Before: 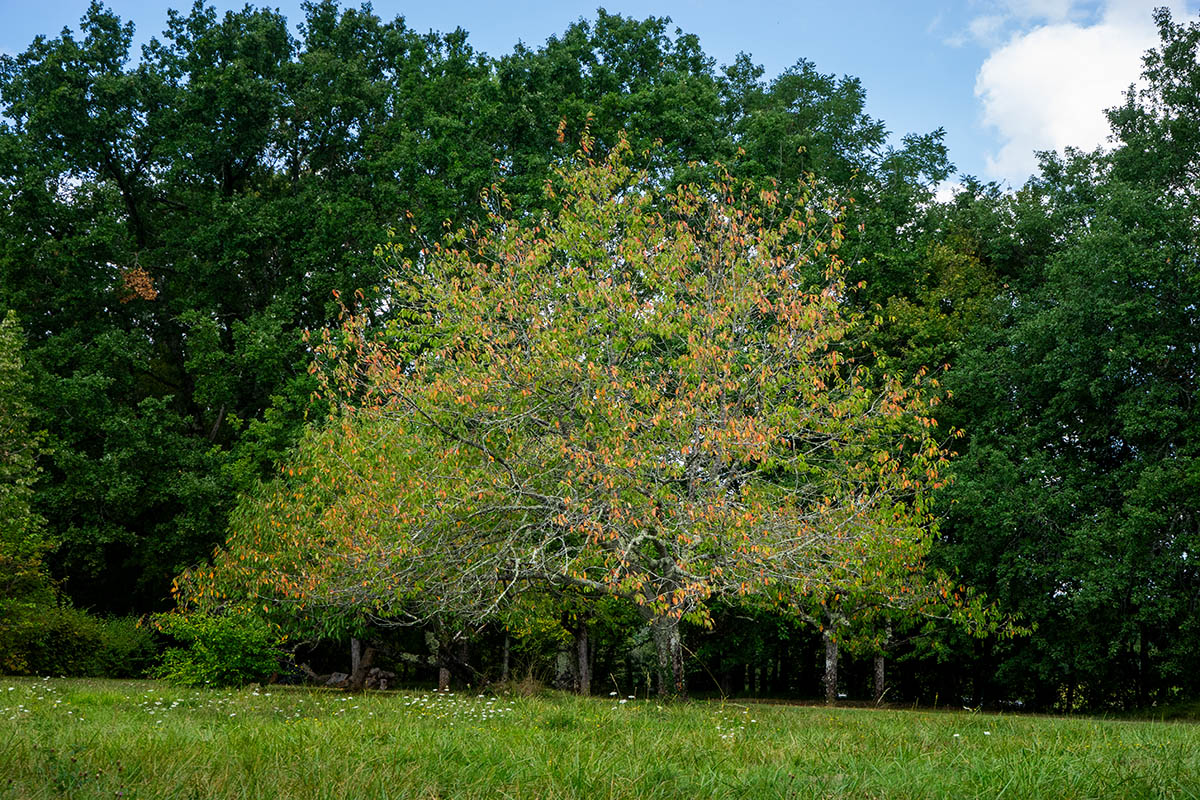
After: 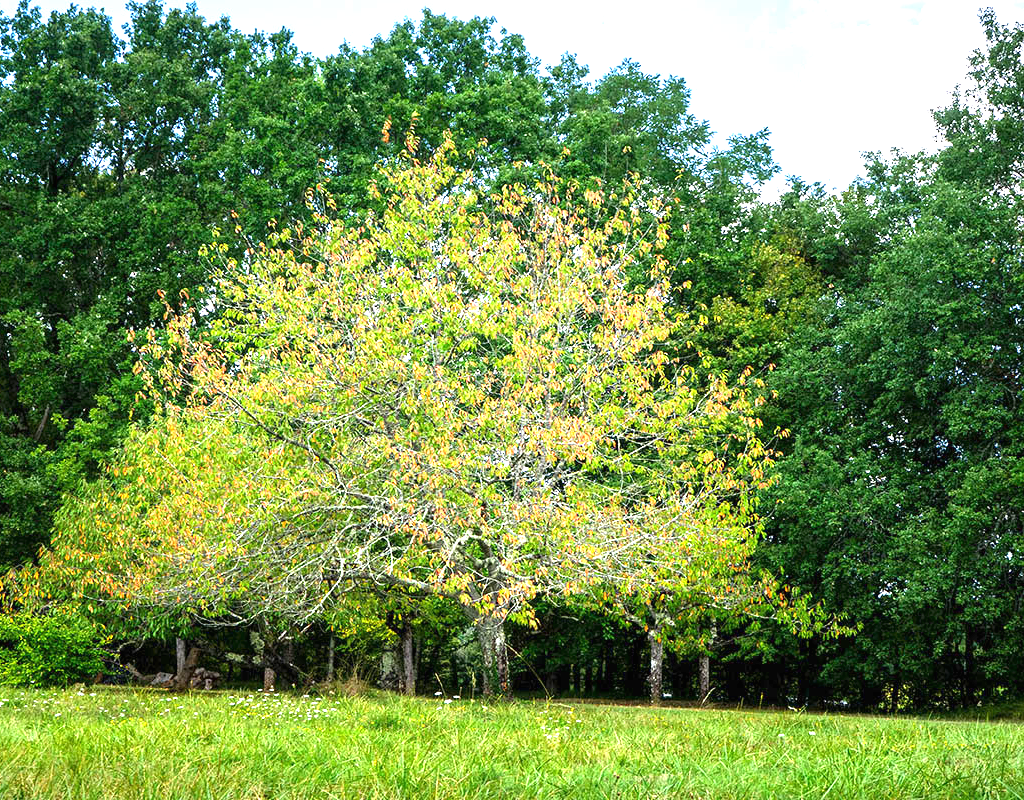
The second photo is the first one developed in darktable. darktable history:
crop and rotate: left 14.584%
exposure: black level correction 0, exposure 1.675 EV, compensate exposure bias true, compensate highlight preservation false
